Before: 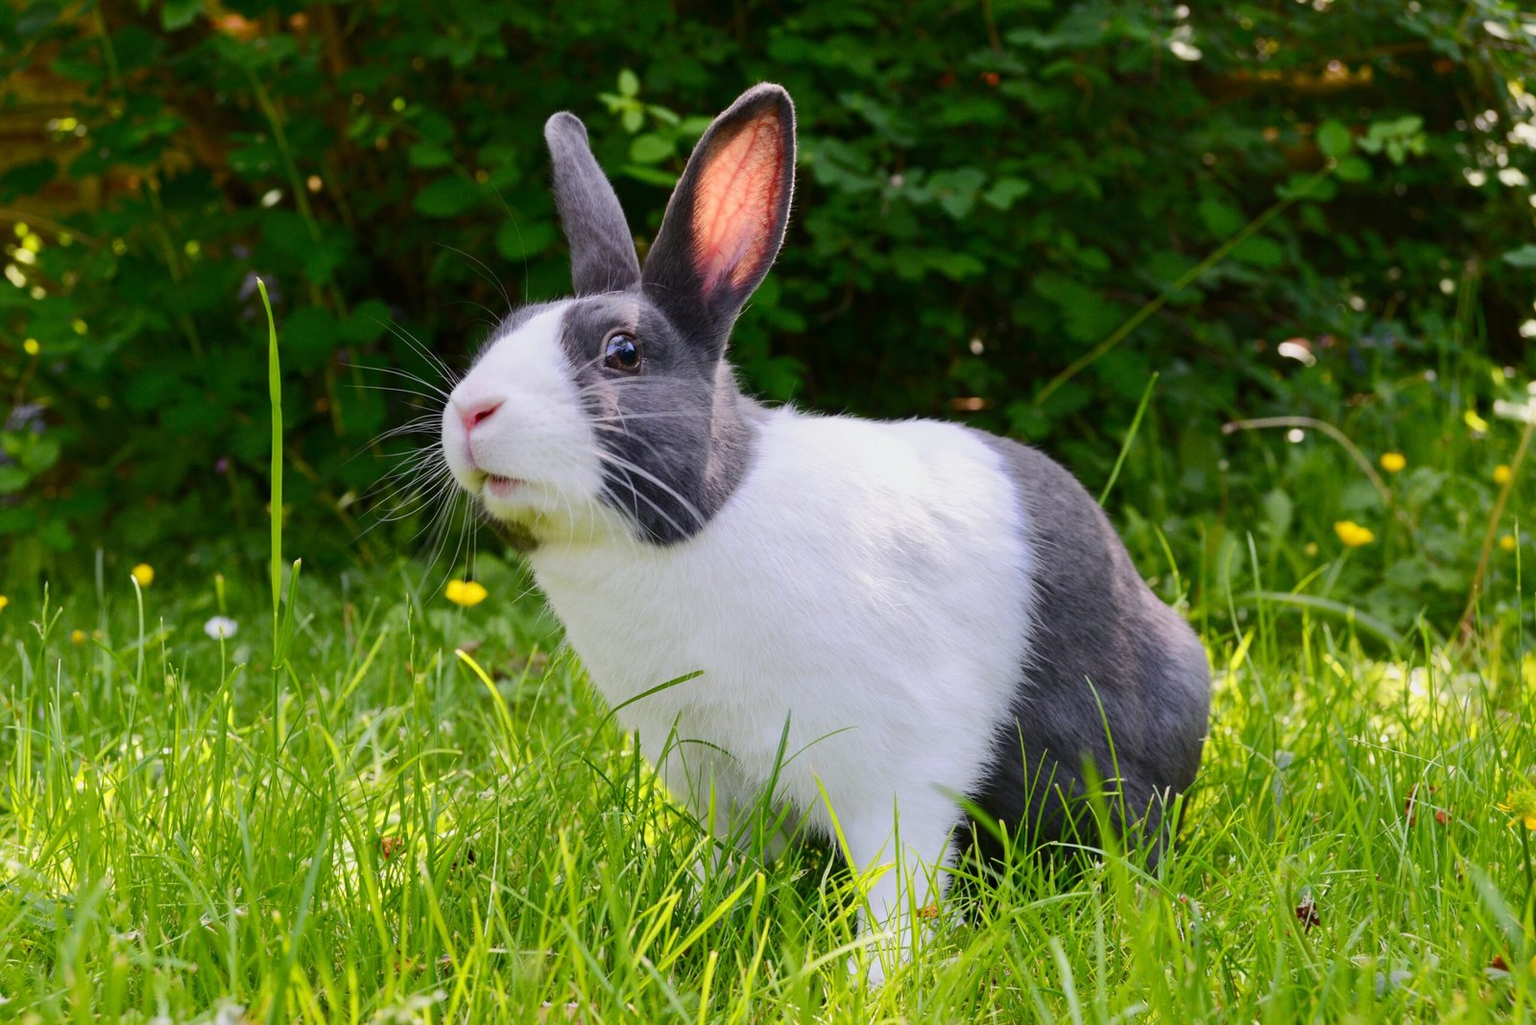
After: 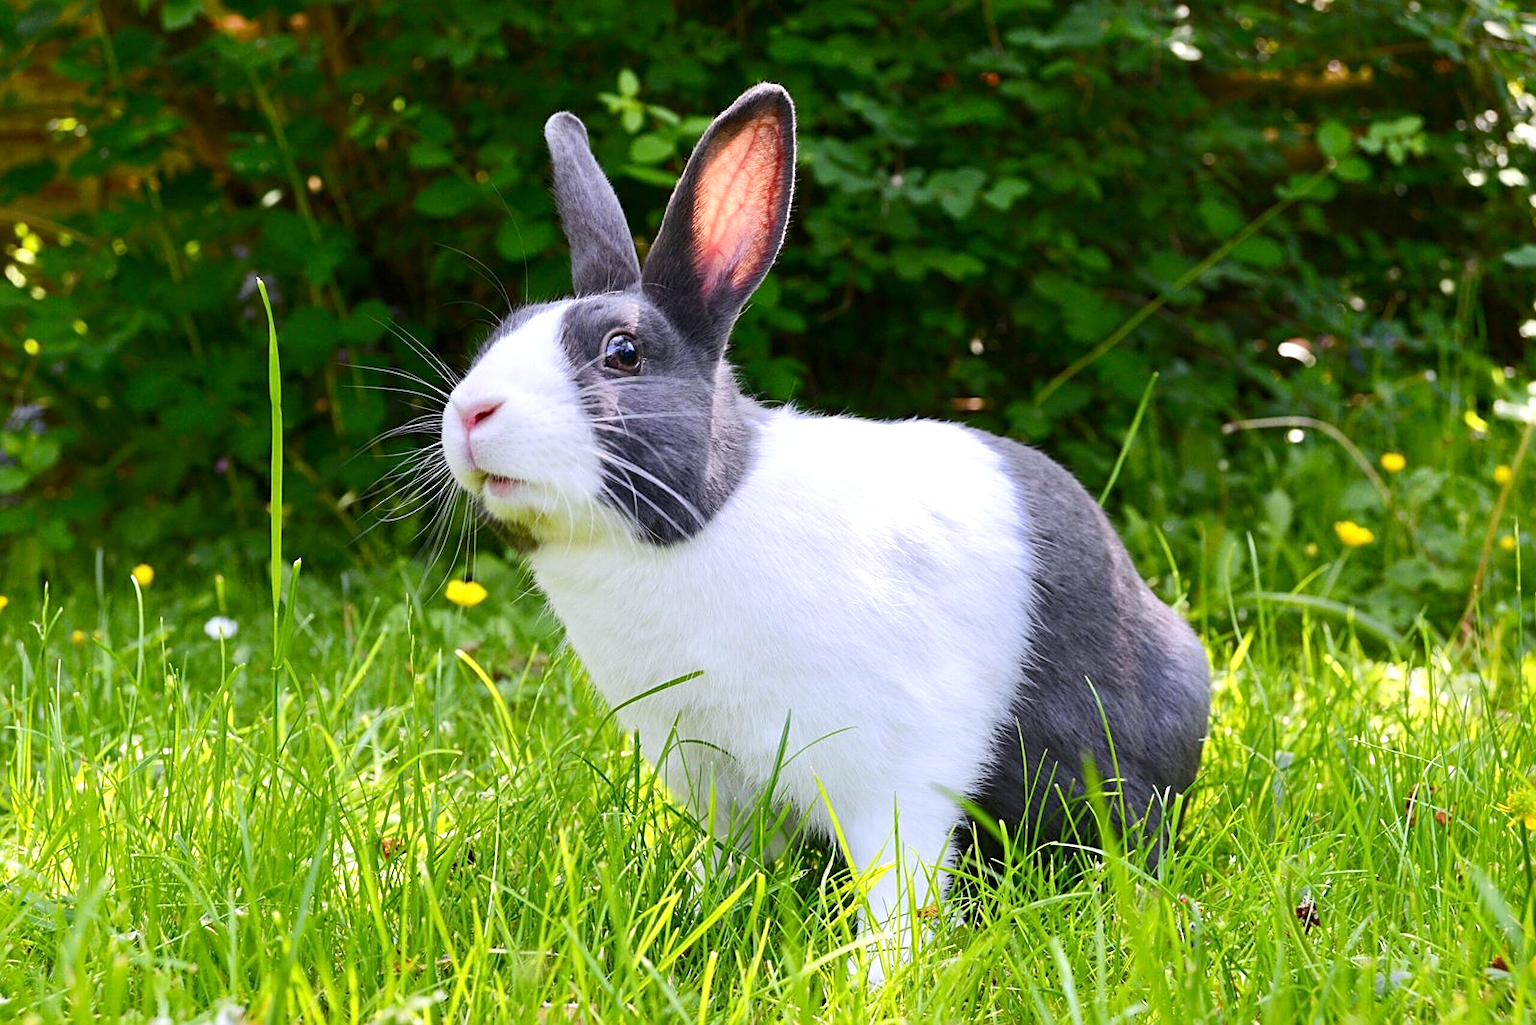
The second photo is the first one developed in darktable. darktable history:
sharpen: on, module defaults
exposure: black level correction 0.001, exposure 0.5 EV, compensate exposure bias true, compensate highlight preservation false
white balance: red 0.974, blue 1.044
